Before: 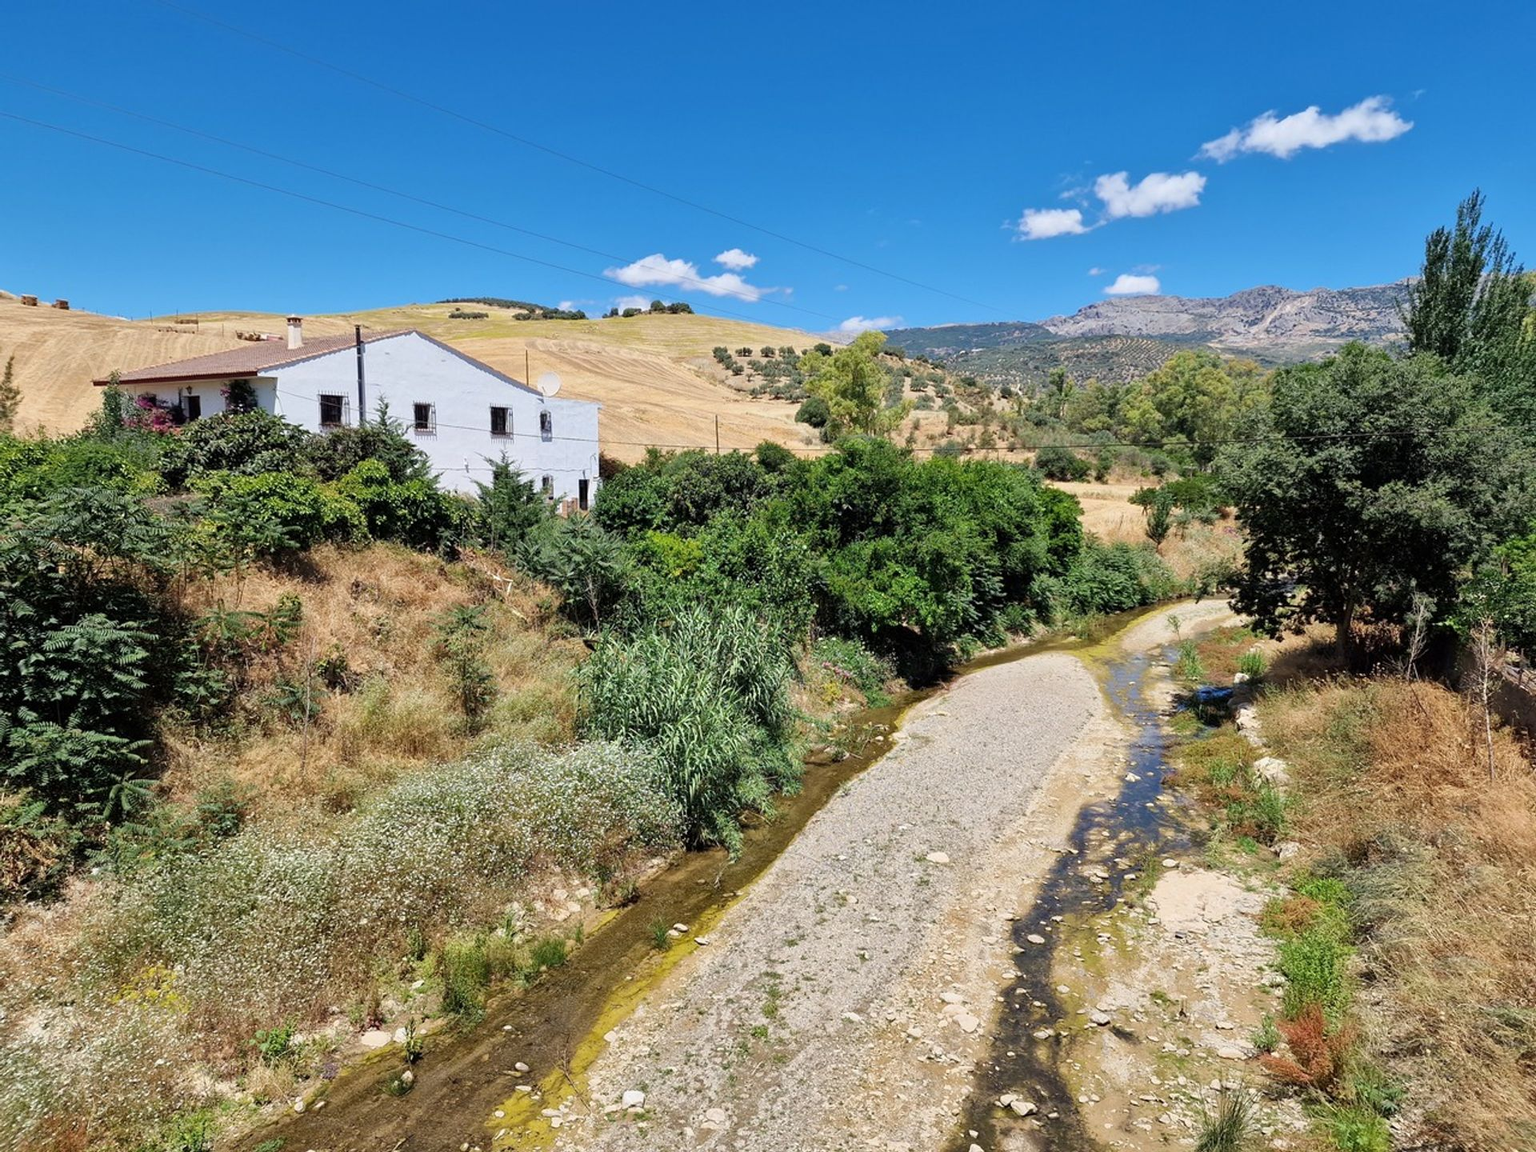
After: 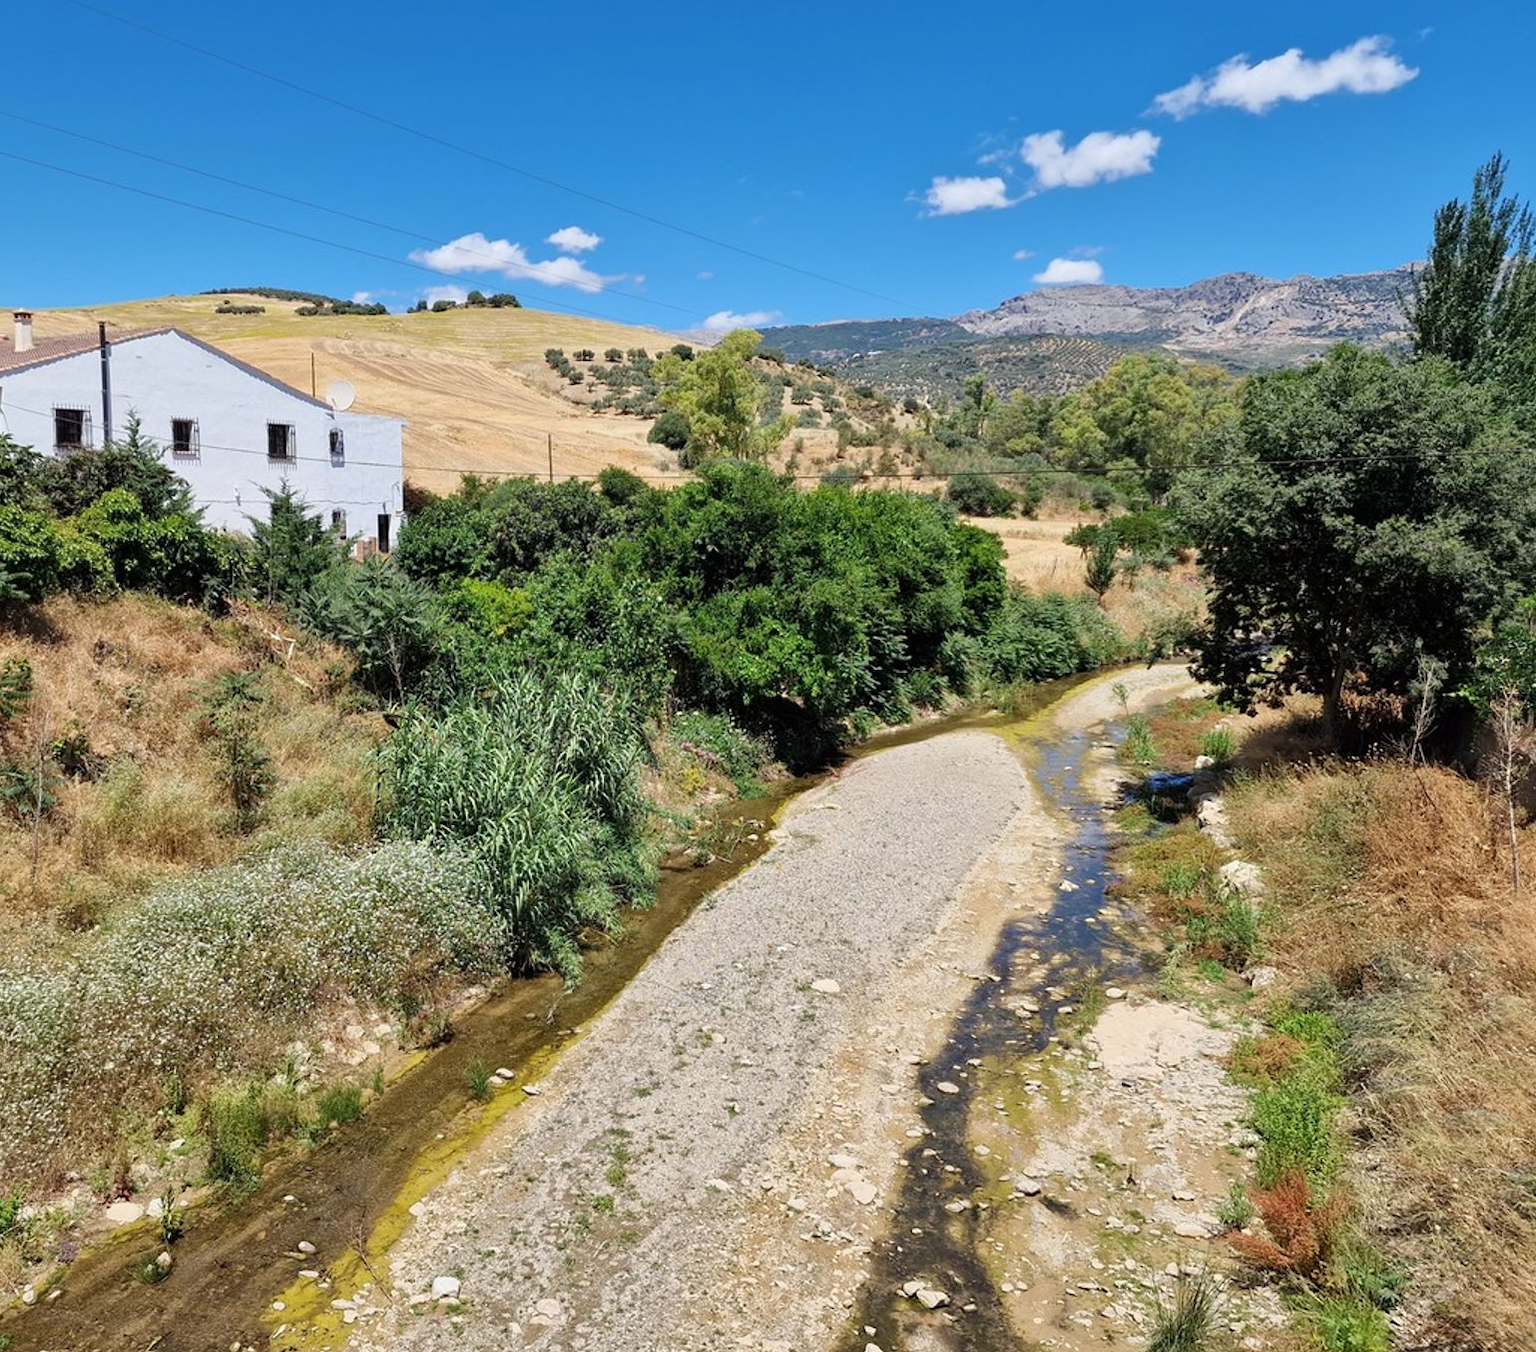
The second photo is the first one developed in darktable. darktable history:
crop and rotate: left 17.997%, top 5.89%, right 1.801%
